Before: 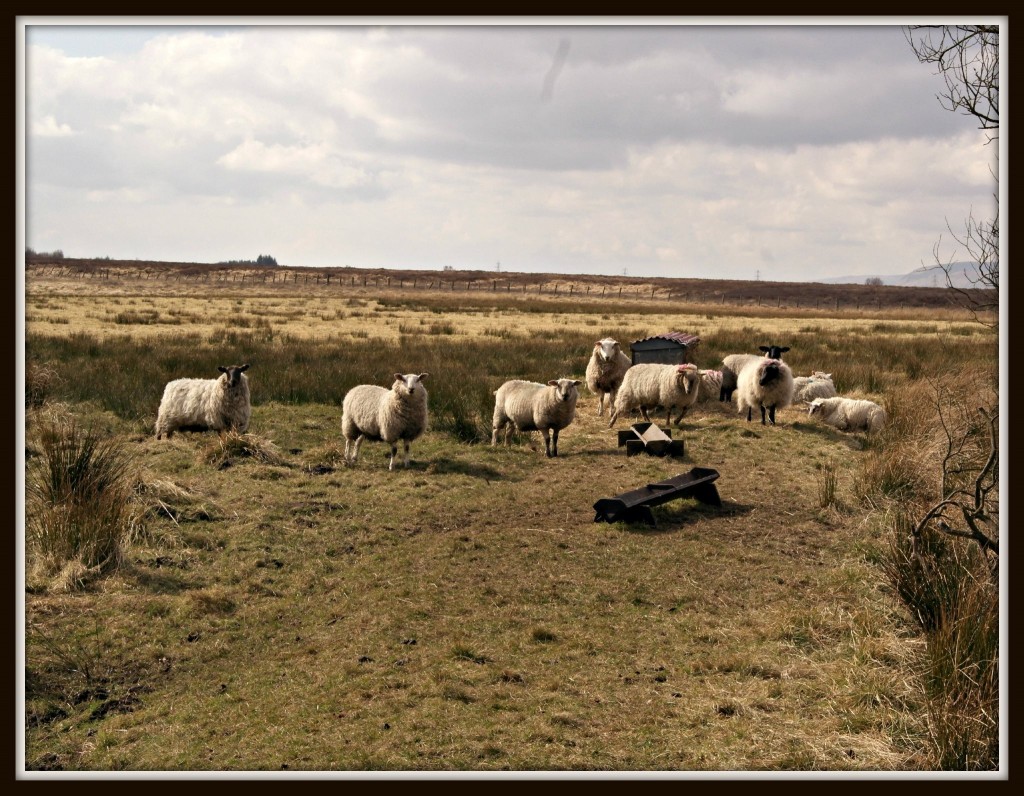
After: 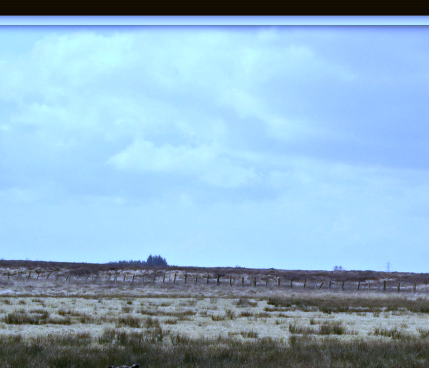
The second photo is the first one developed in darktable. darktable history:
white balance: red 0.766, blue 1.537
crop and rotate: left 10.817%, top 0.062%, right 47.194%, bottom 53.626%
